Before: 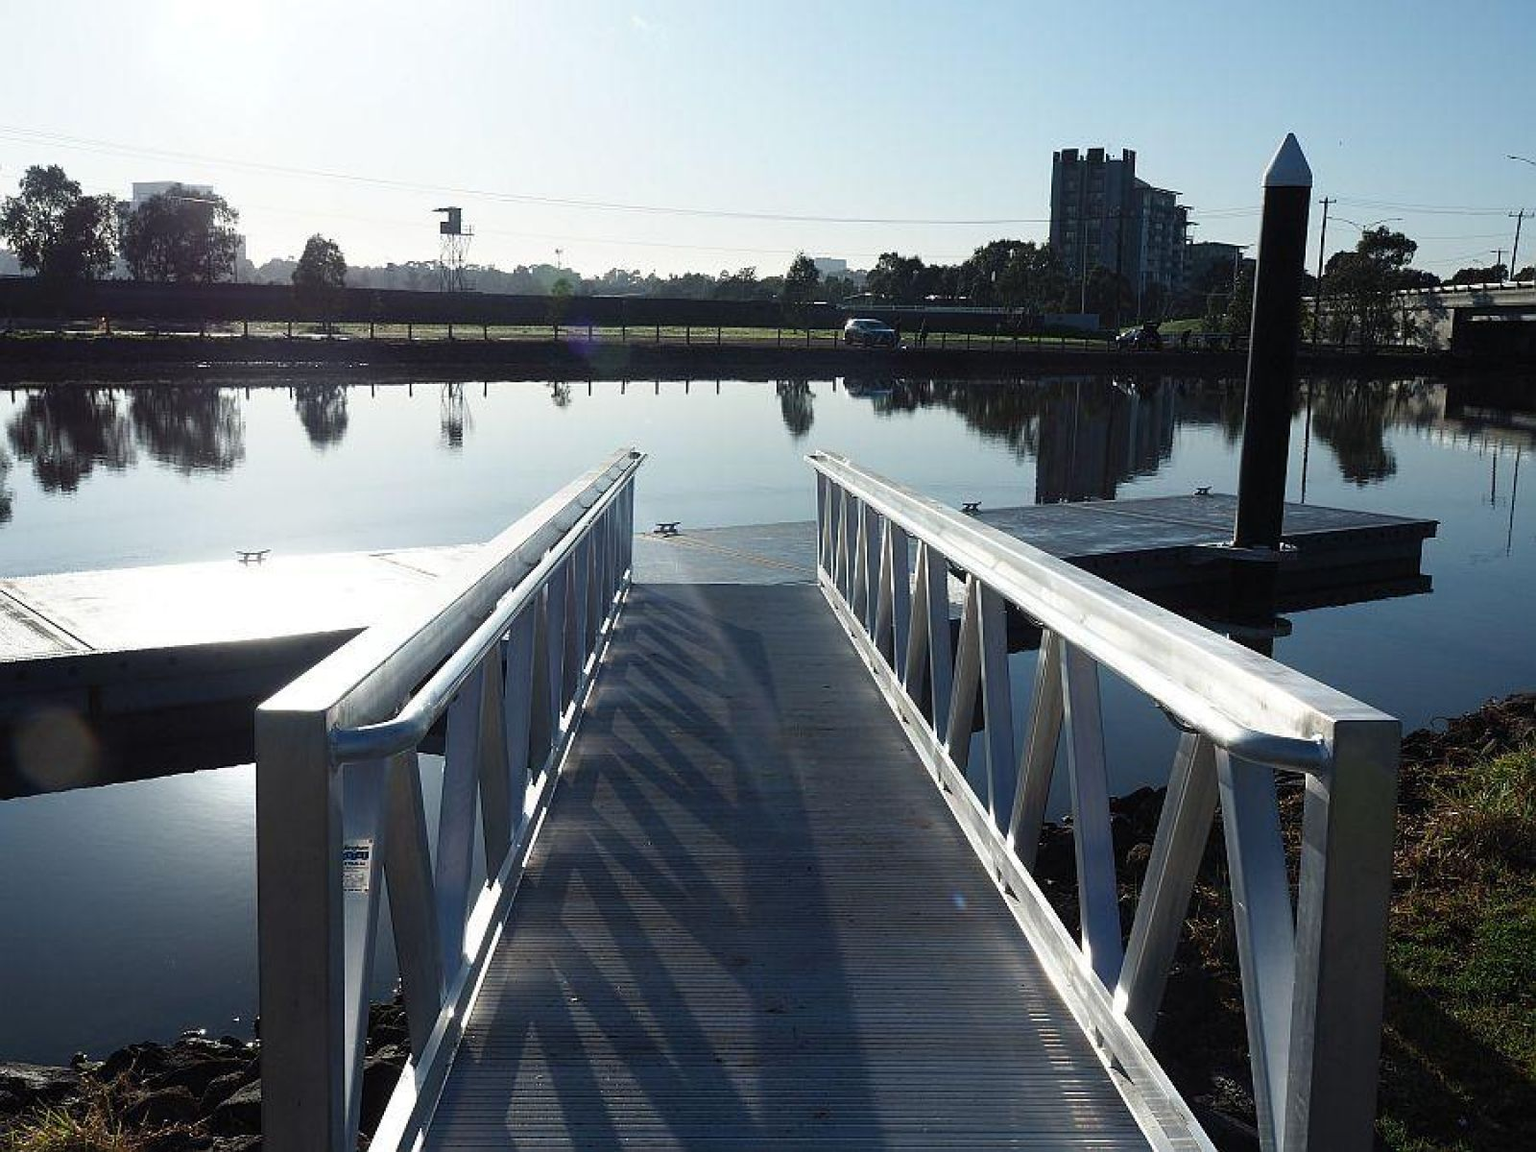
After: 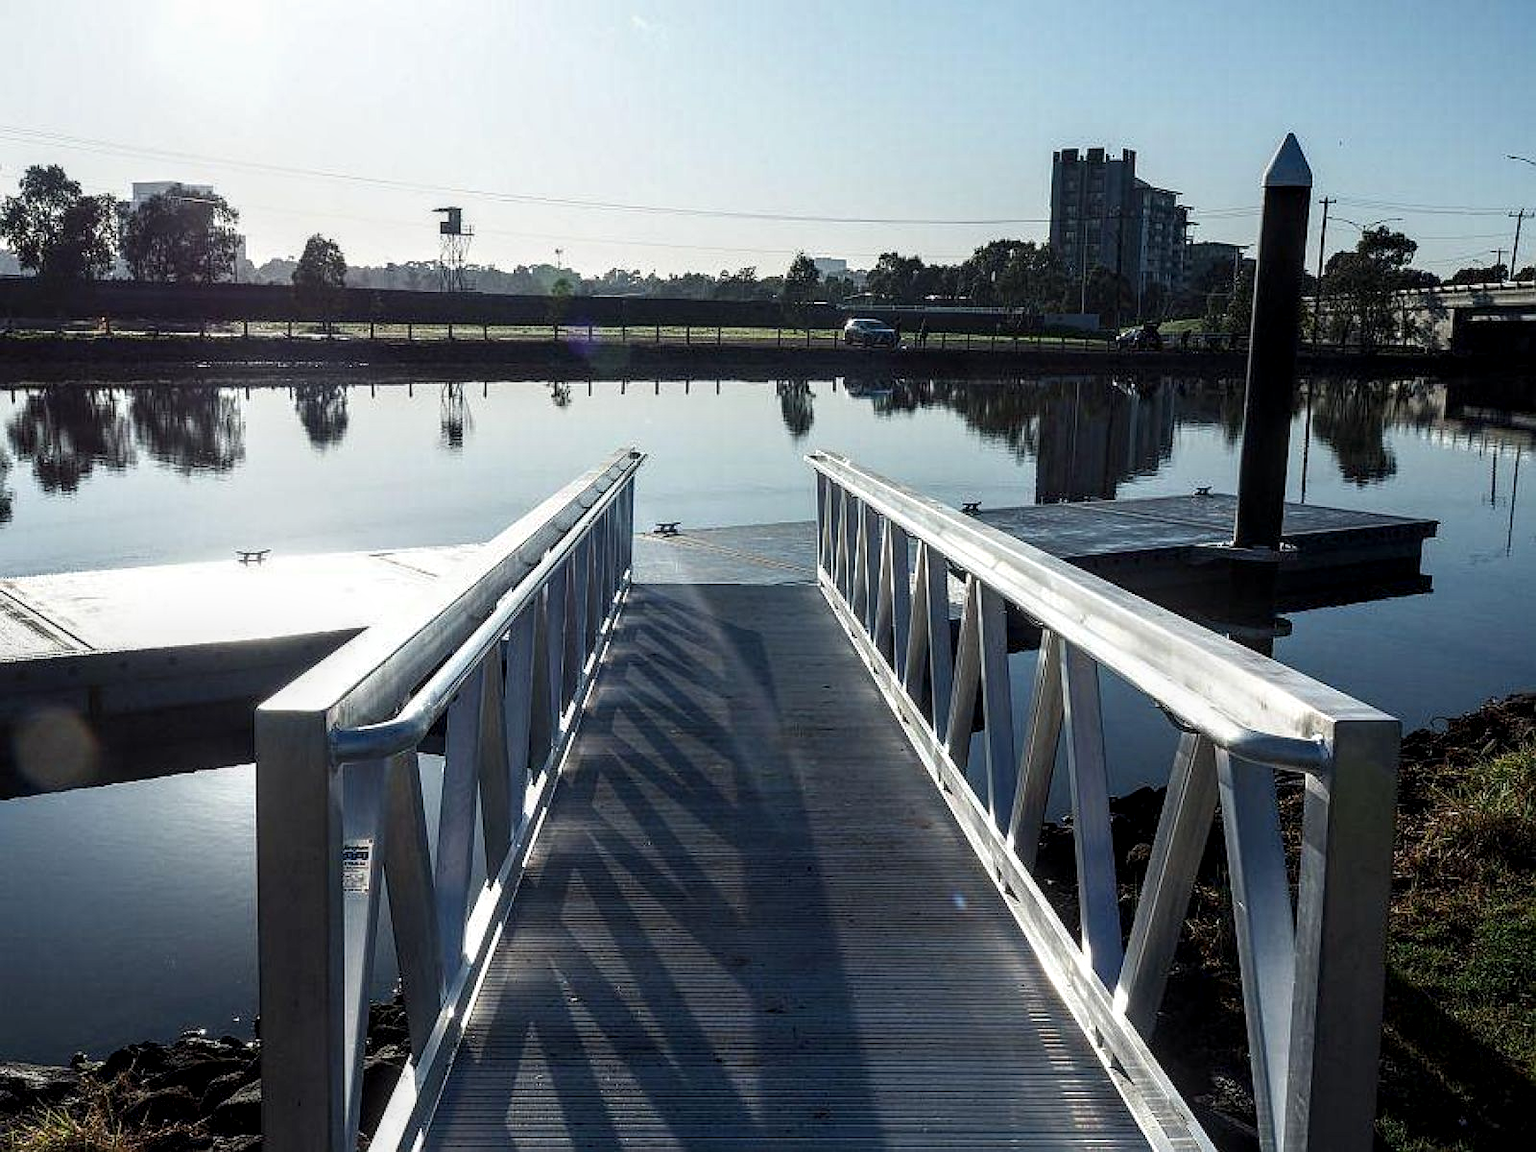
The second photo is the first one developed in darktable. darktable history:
contrast brightness saturation: contrast 0.077, saturation 0.021
local contrast: highlights 25%, detail 150%
